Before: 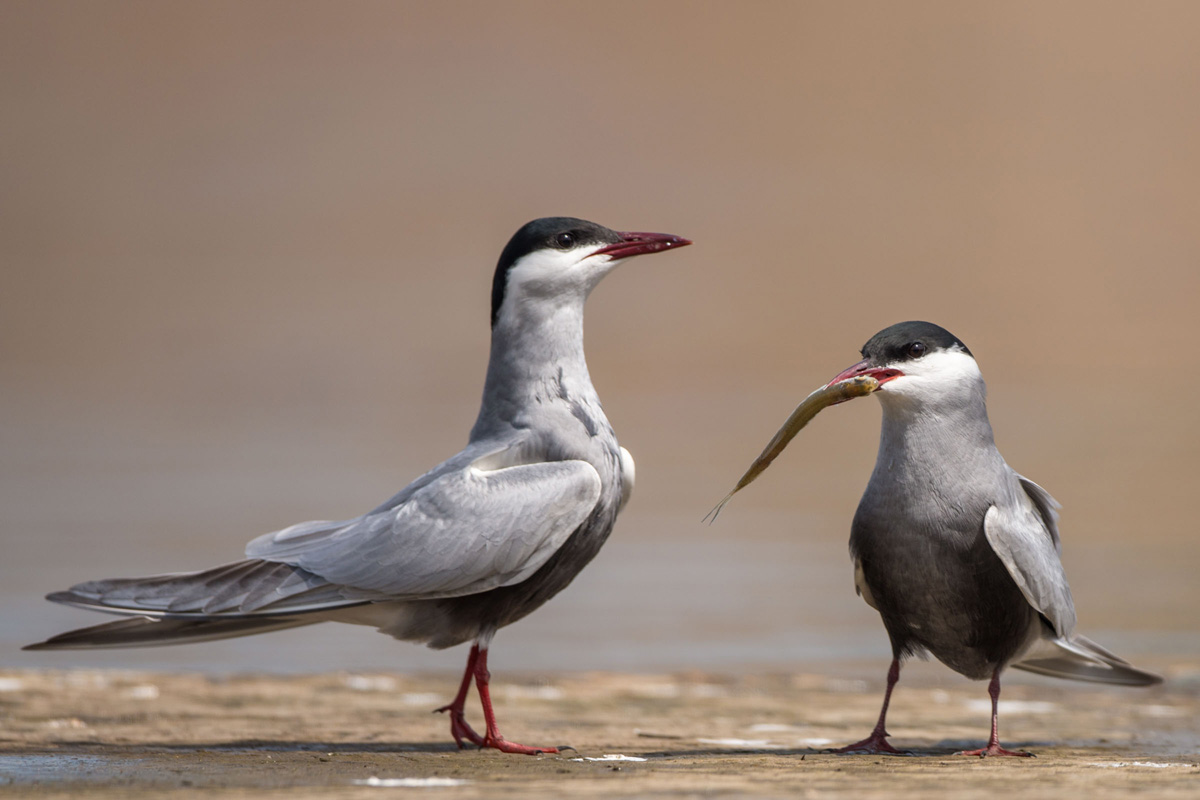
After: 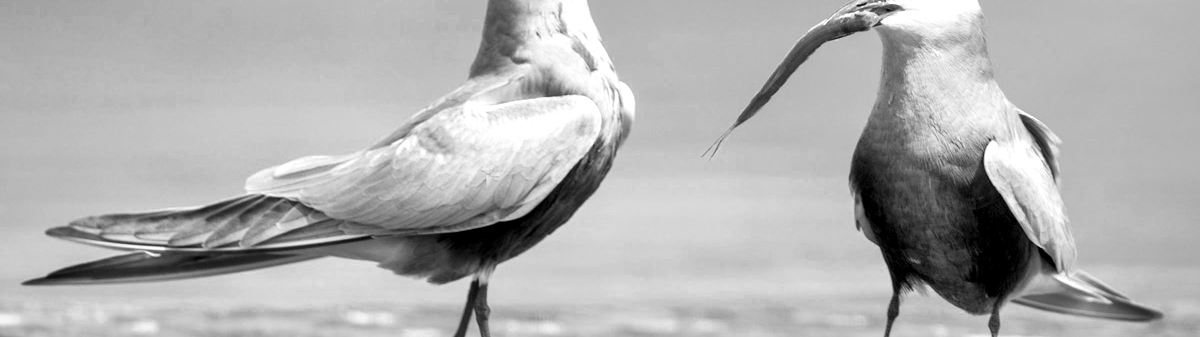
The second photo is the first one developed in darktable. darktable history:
color calibration: x 0.38, y 0.389, temperature 4080.52 K
crop: top 45.673%, bottom 12.144%
color zones: curves: ch0 [(0, 0.613) (0.01, 0.613) (0.245, 0.448) (0.498, 0.529) (0.642, 0.665) (0.879, 0.777) (0.99, 0.613)]; ch1 [(0, 0) (0.143, 0) (0.286, 0) (0.429, 0) (0.571, 0) (0.714, 0) (0.857, 0)]
filmic rgb: black relative exposure -7.19 EV, white relative exposure 5.34 EV, hardness 3.03, color science v6 (2022)
contrast brightness saturation: saturation -0.159
exposure: exposure 1.059 EV, compensate highlight preservation false
local contrast: mode bilateral grid, contrast 50, coarseness 50, detail 150%, midtone range 0.2
